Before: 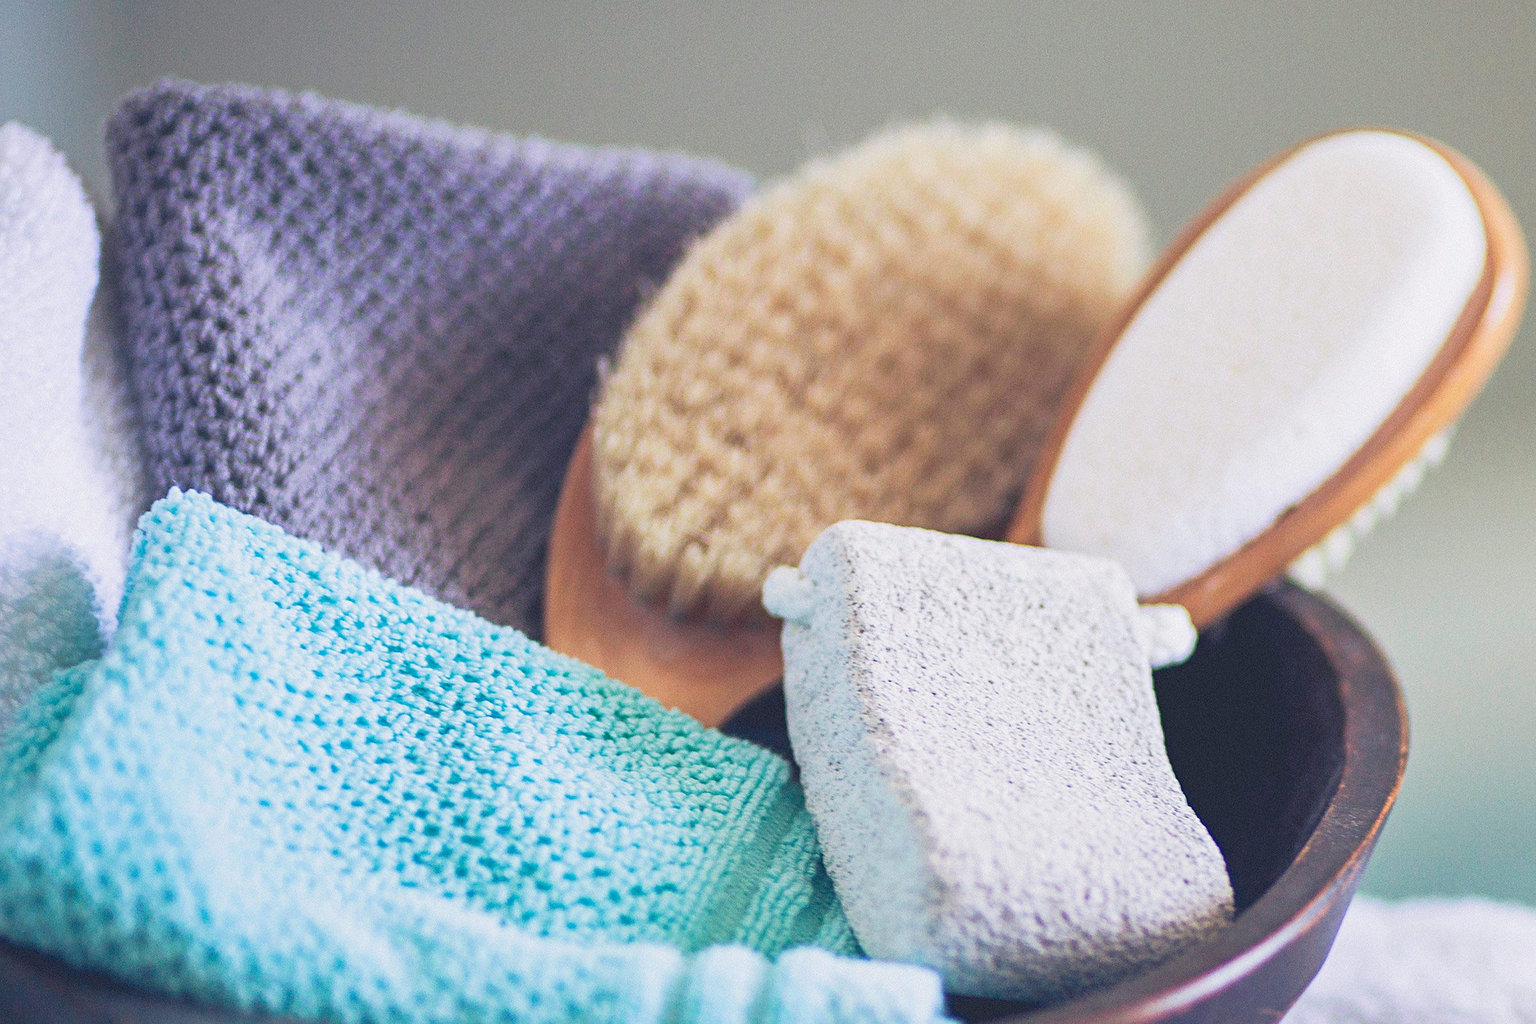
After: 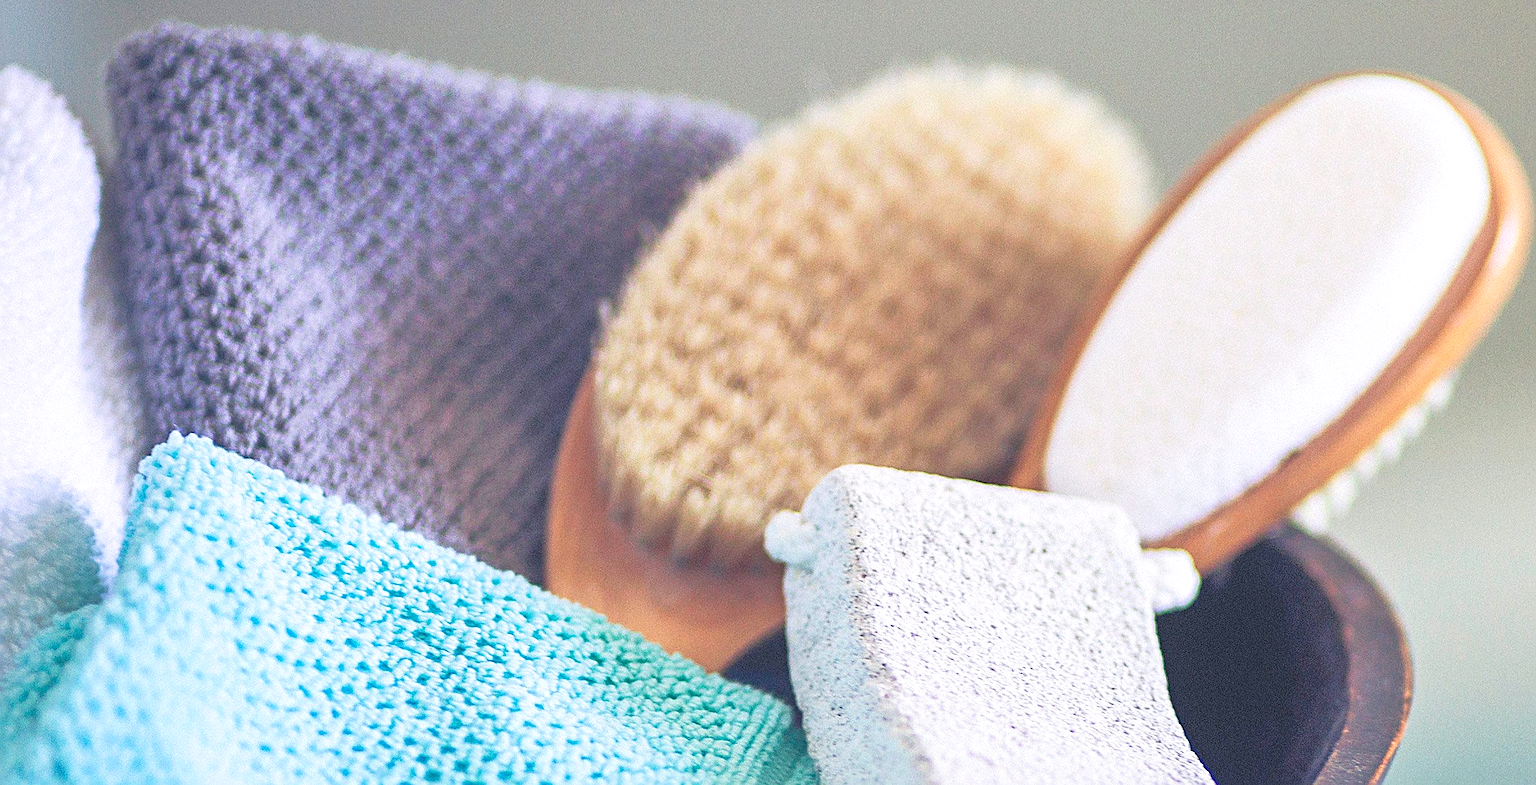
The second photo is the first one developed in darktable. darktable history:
exposure: exposure 0.249 EV, compensate highlight preservation false
tone equalizer: -8 EV 0.015 EV, -7 EV -0.036 EV, -6 EV 0.042 EV, -5 EV 0.045 EV, -4 EV 0.29 EV, -3 EV 0.66 EV, -2 EV 0.59 EV, -1 EV 0.199 EV, +0 EV 0.047 EV
crop: top 5.615%, bottom 17.64%
sharpen: amount 0.49
